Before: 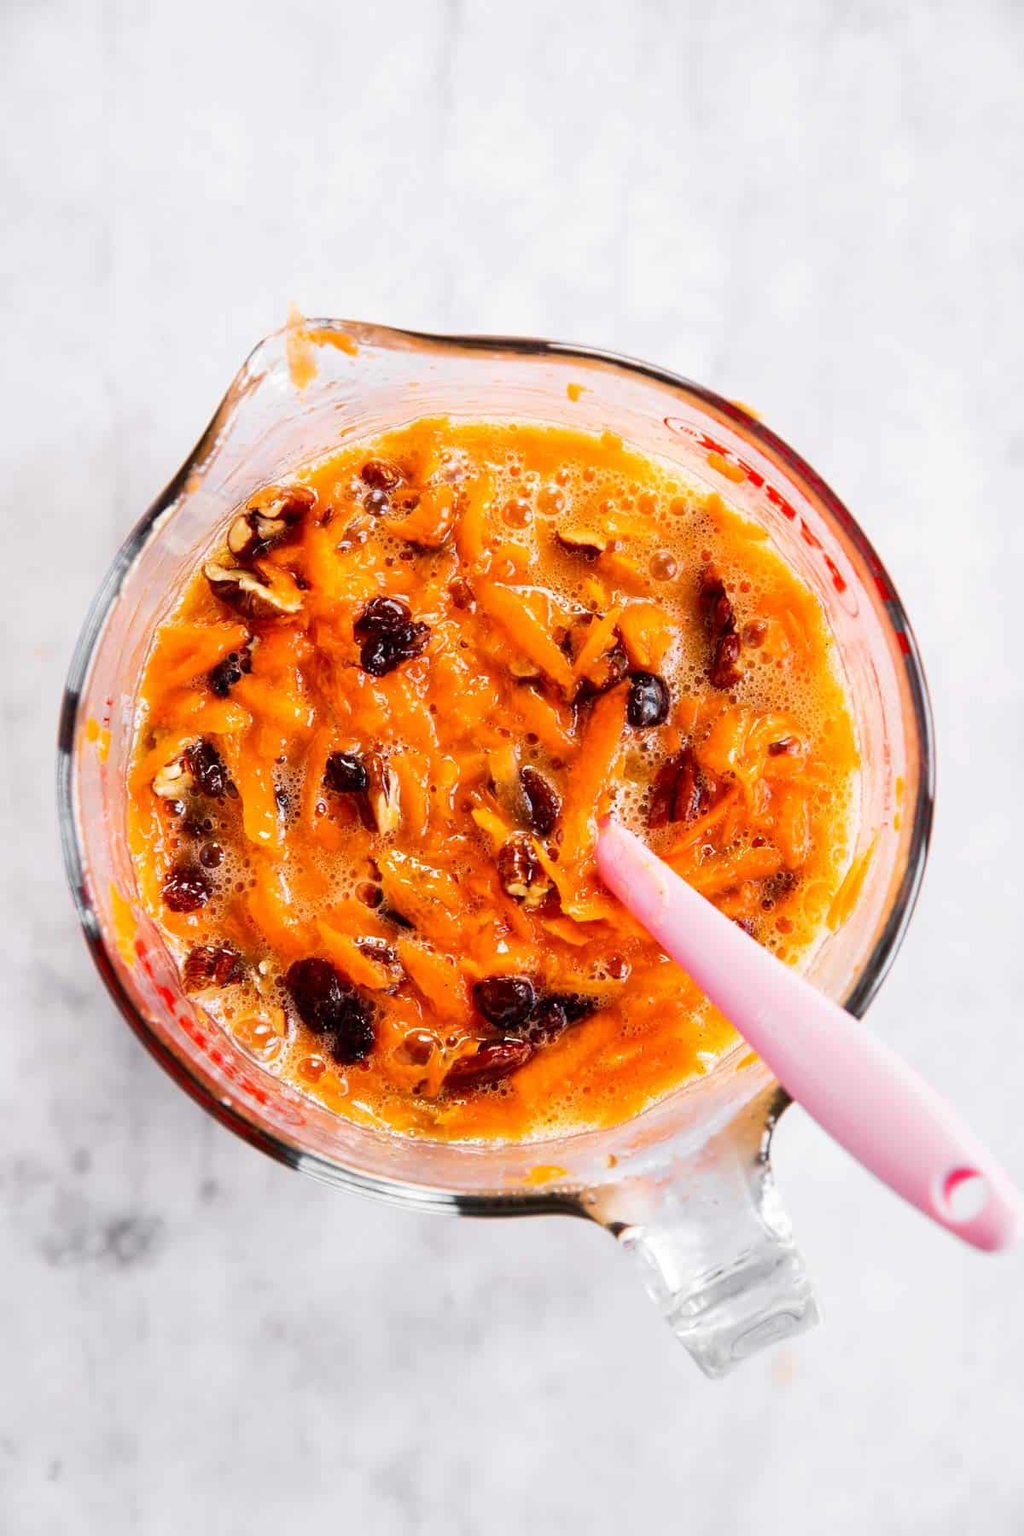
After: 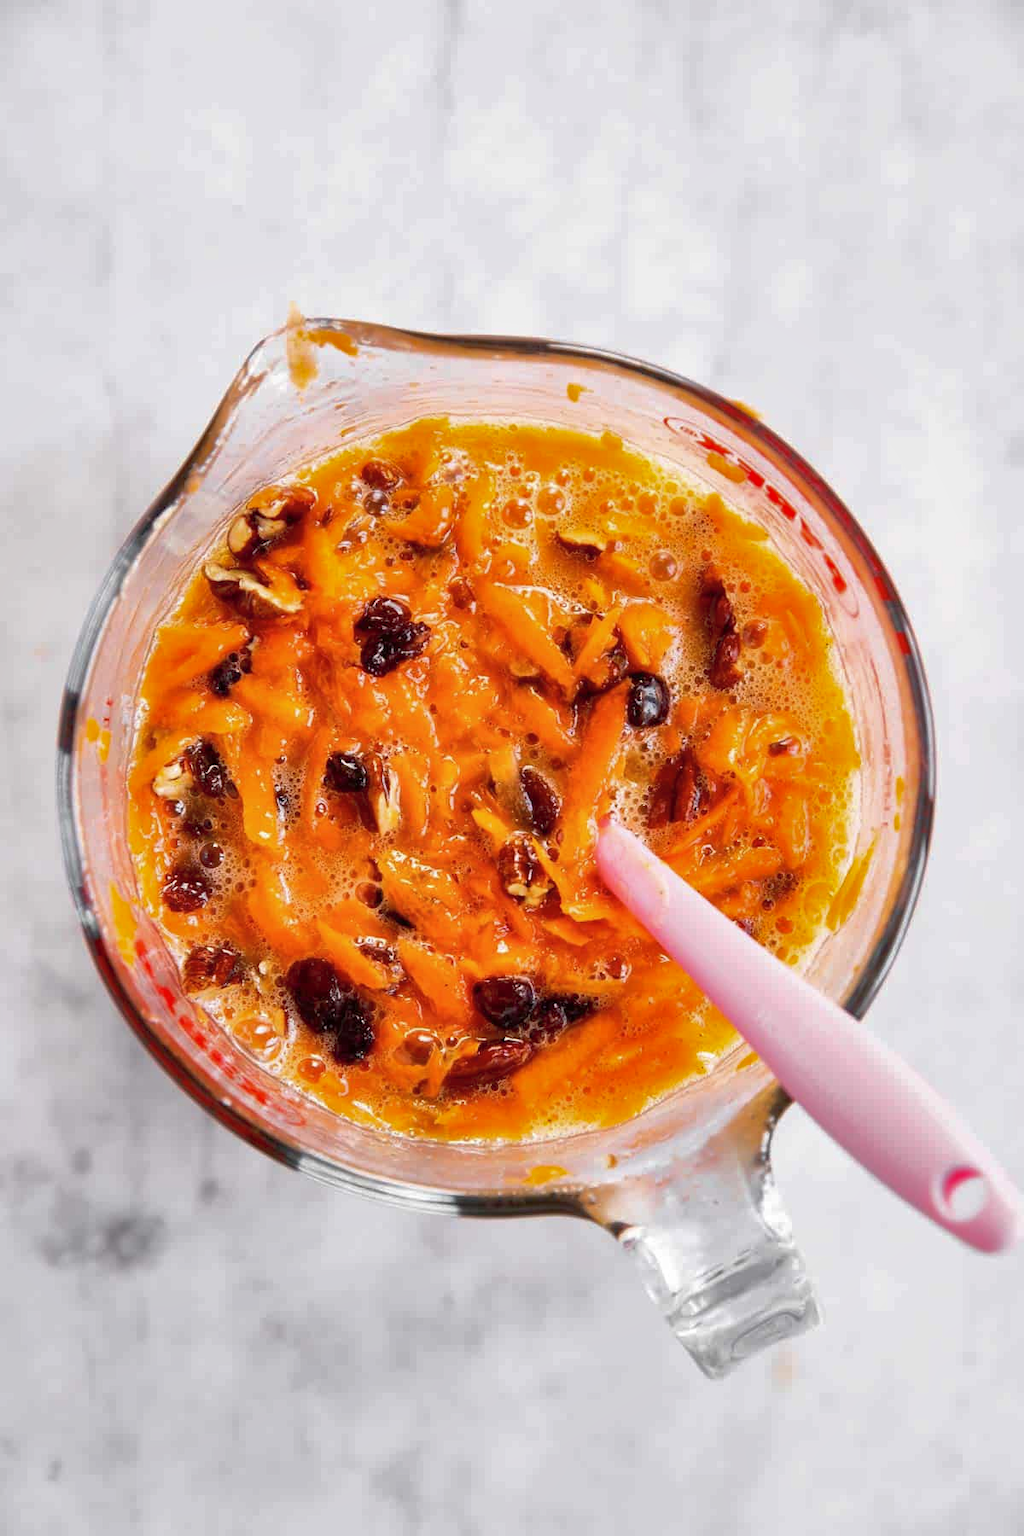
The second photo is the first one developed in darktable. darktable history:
contrast brightness saturation: saturation -0.049
shadows and highlights: on, module defaults
